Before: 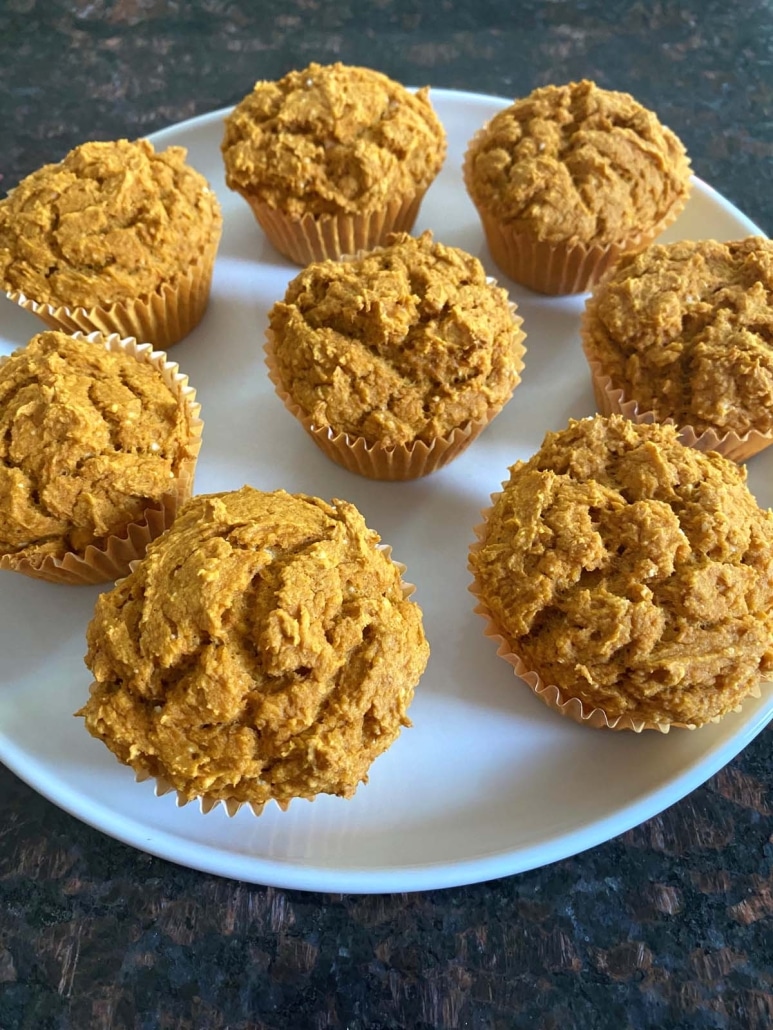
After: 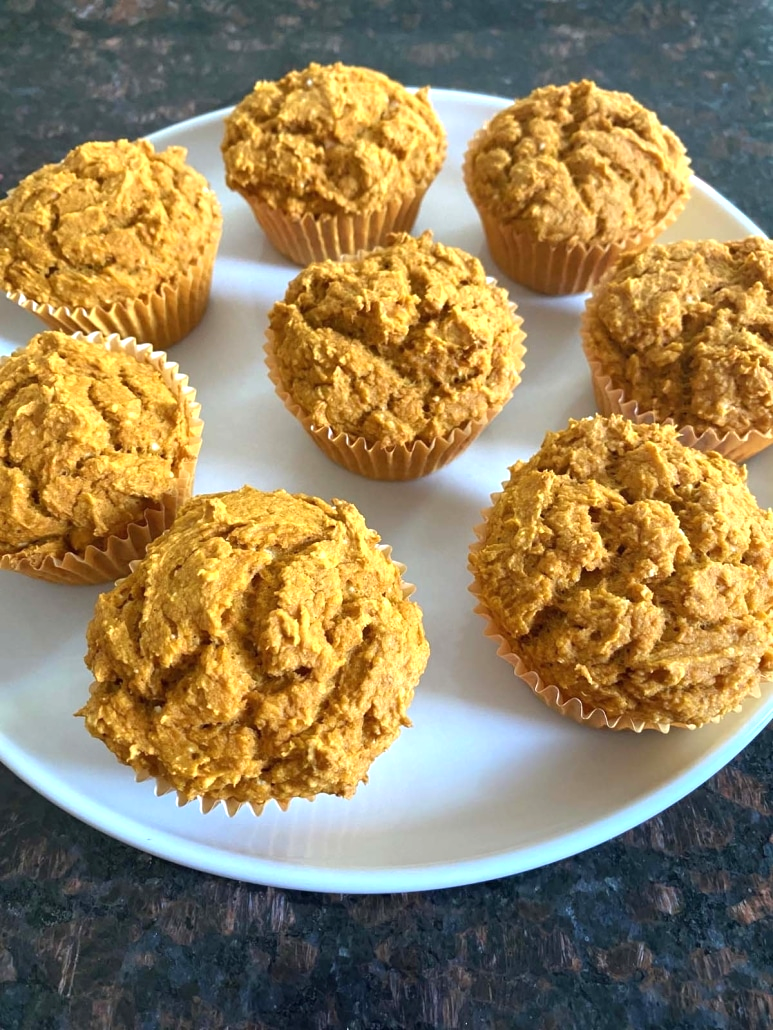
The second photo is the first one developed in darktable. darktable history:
exposure: exposure 0.453 EV, compensate exposure bias true, compensate highlight preservation false
